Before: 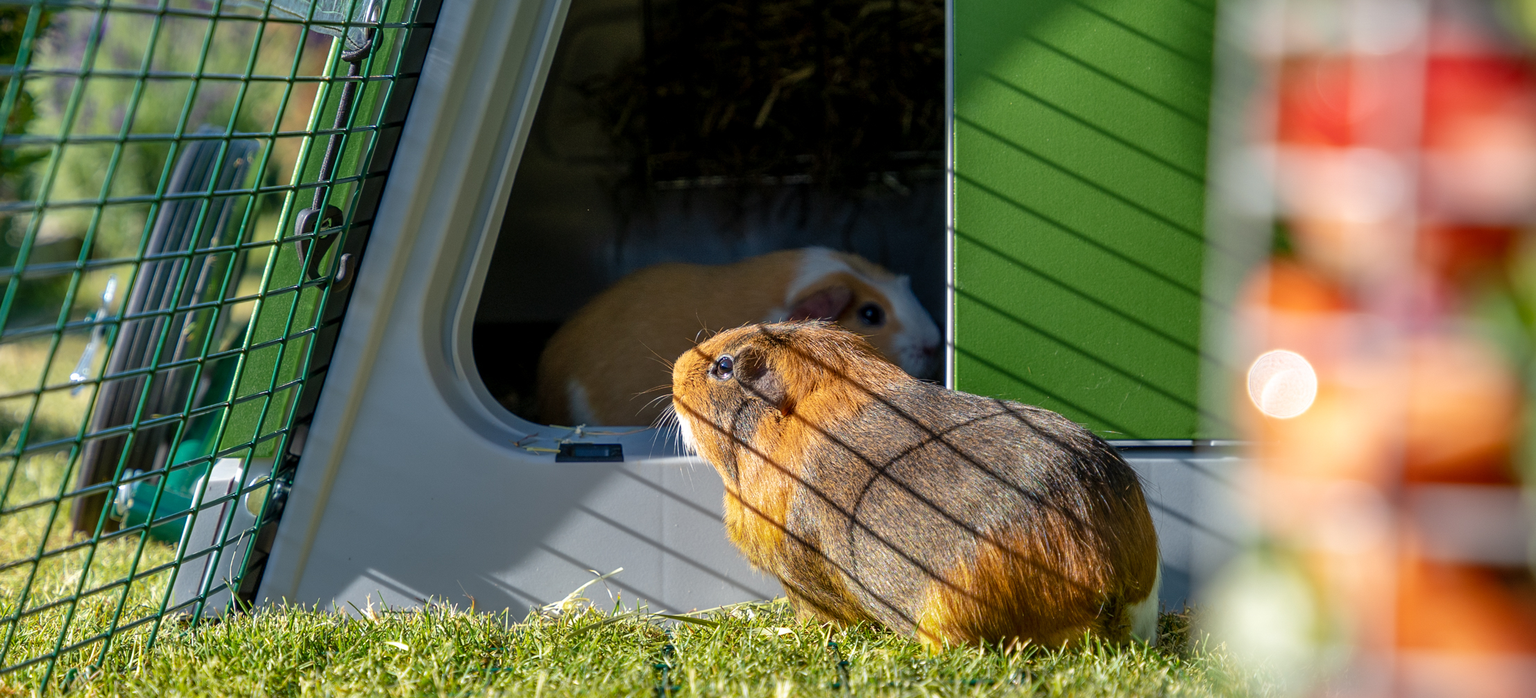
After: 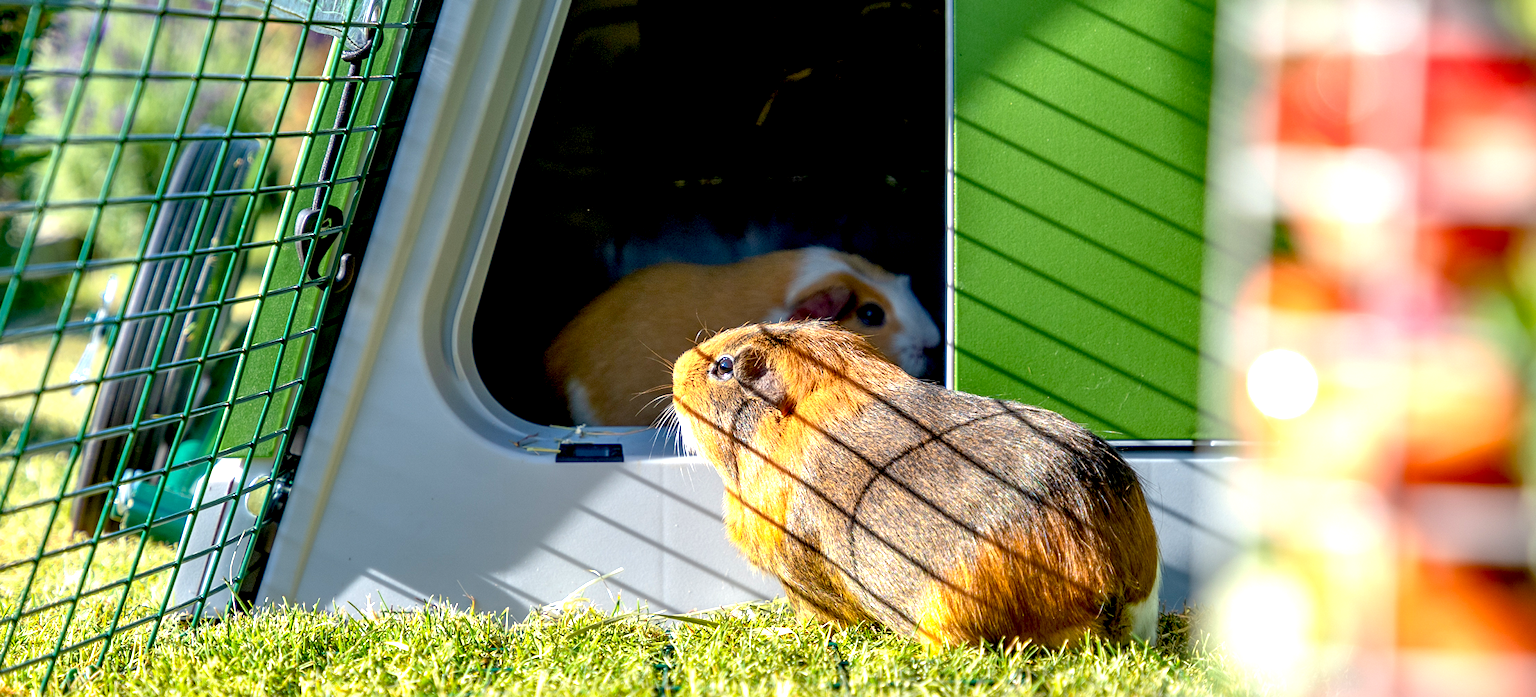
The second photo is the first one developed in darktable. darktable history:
tone equalizer: smoothing diameter 24.87%, edges refinement/feathering 14.89, preserve details guided filter
exposure: black level correction 0.01, exposure 1 EV, compensate exposure bias true, compensate highlight preservation false
